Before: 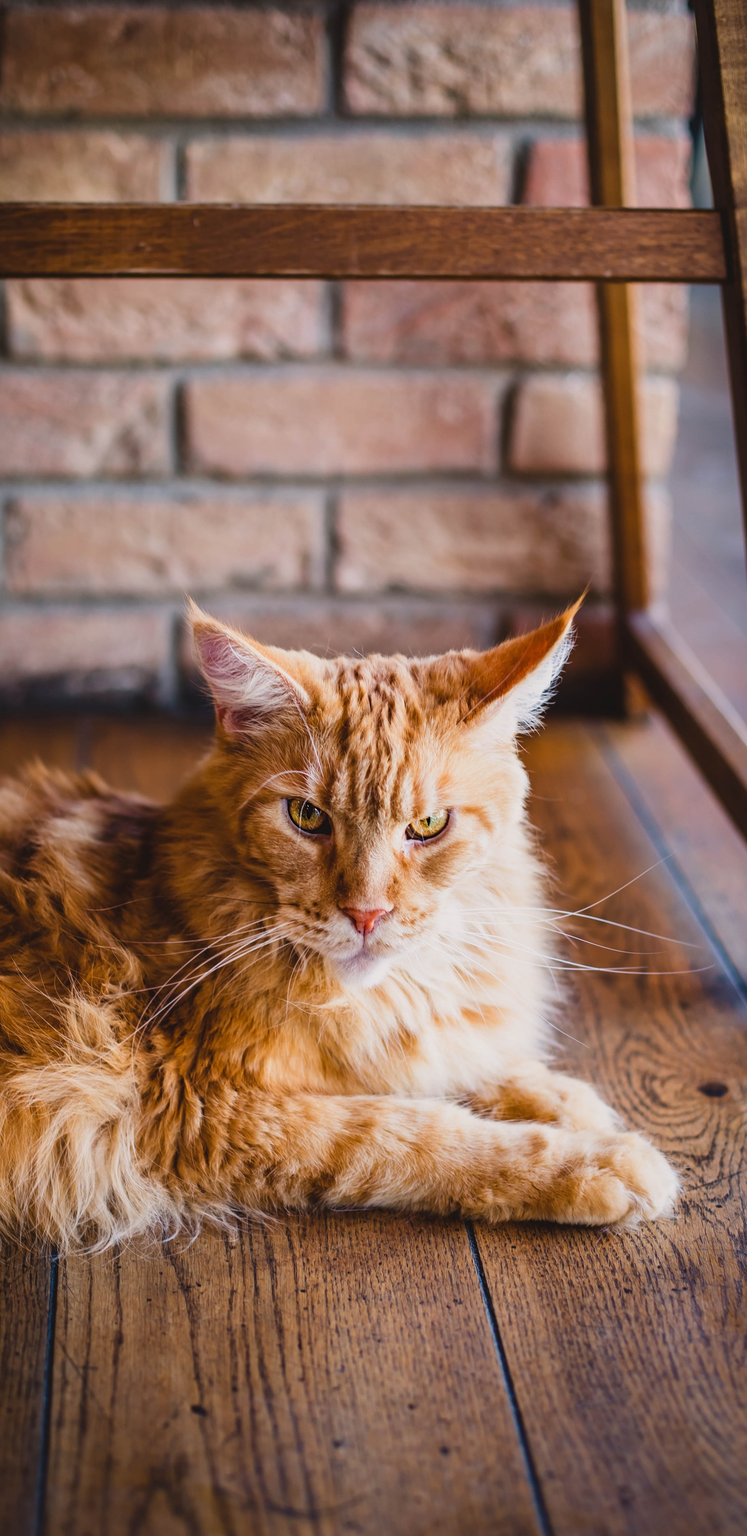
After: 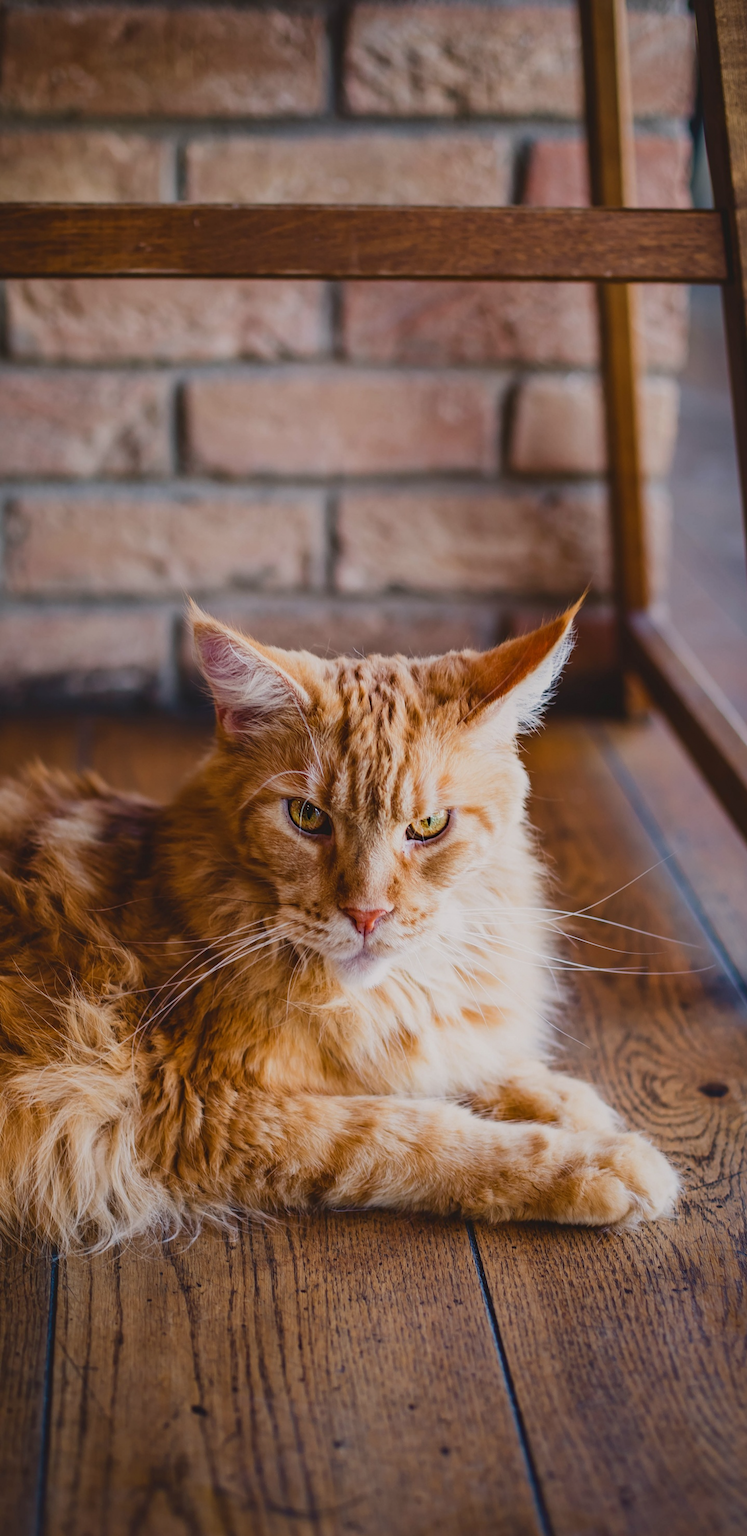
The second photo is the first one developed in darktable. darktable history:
tone equalizer: -8 EV 0.233 EV, -7 EV 0.391 EV, -6 EV 0.436 EV, -5 EV 0.288 EV, -3 EV -0.274 EV, -2 EV -0.414 EV, -1 EV -0.442 EV, +0 EV -0.281 EV
